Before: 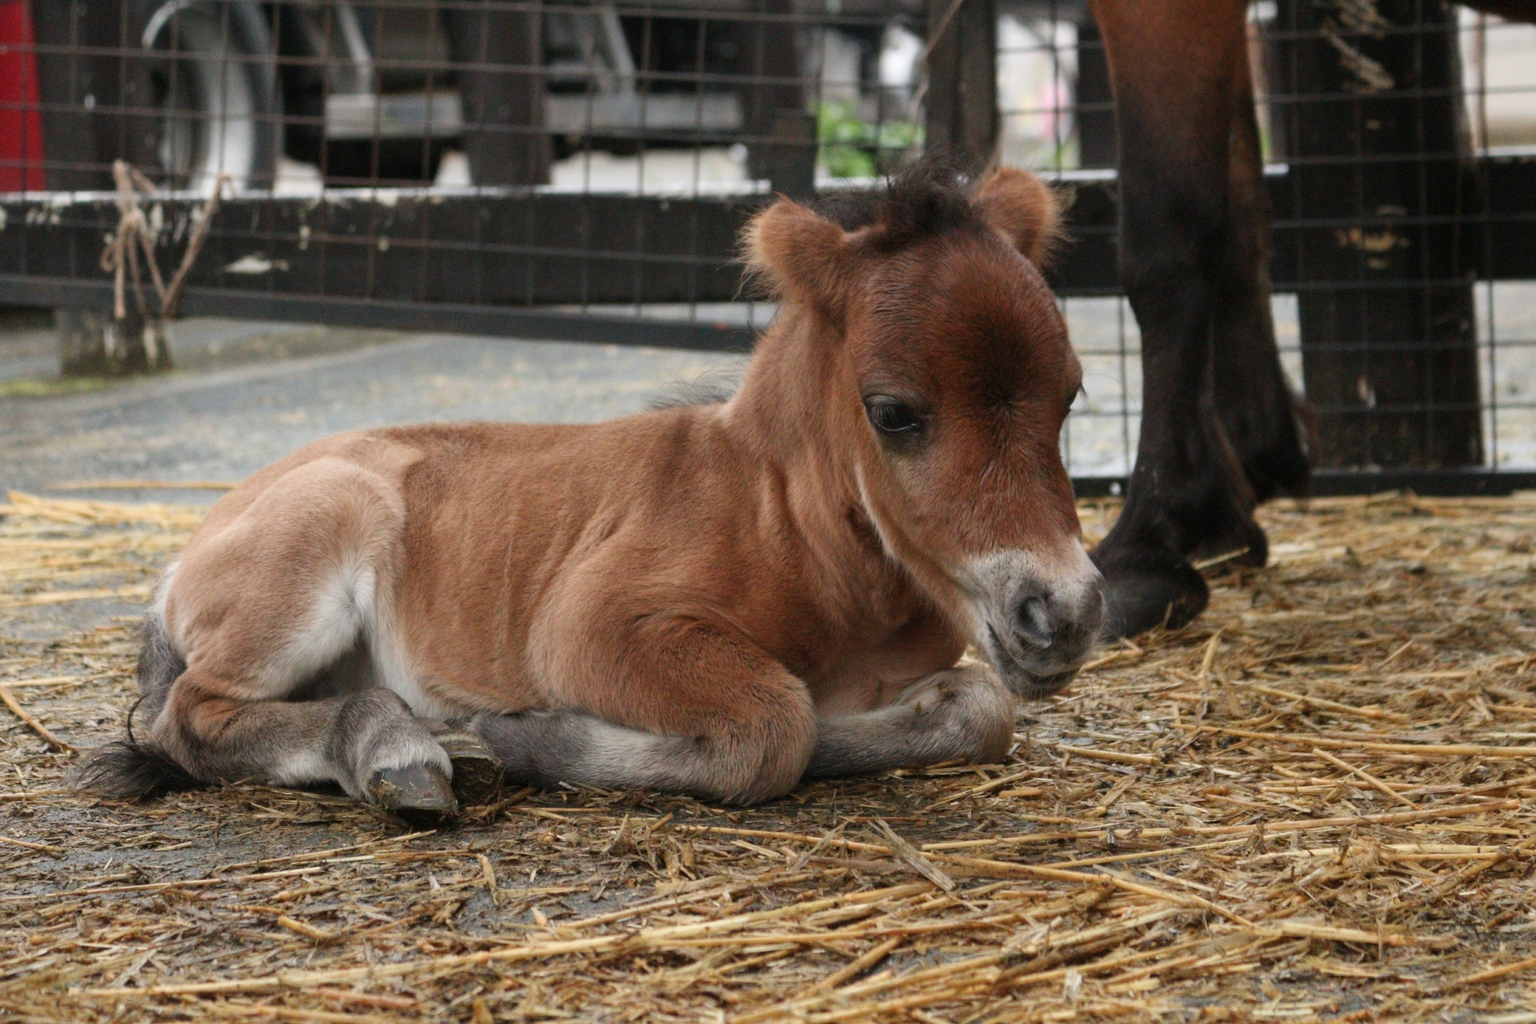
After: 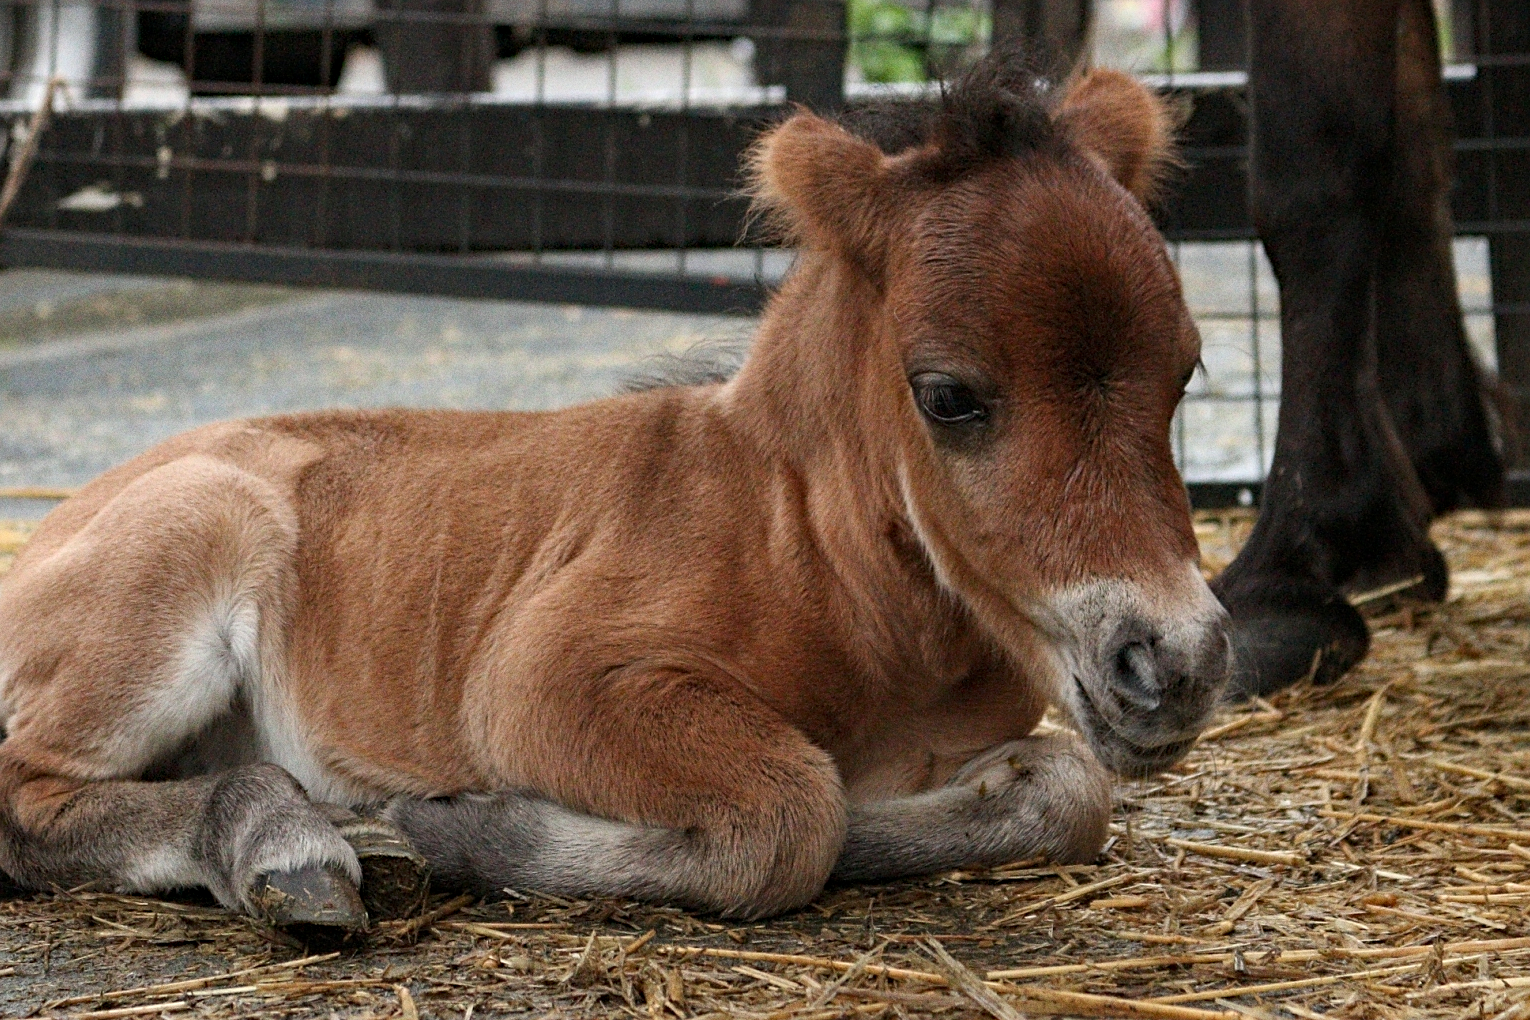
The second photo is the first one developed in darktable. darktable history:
crop and rotate: left 11.831%, top 11.346%, right 13.429%, bottom 13.899%
haze removal: compatibility mode true, adaptive false
grain: on, module defaults
local contrast: highlights 100%, shadows 100%, detail 120%, midtone range 0.2
sharpen: on, module defaults
